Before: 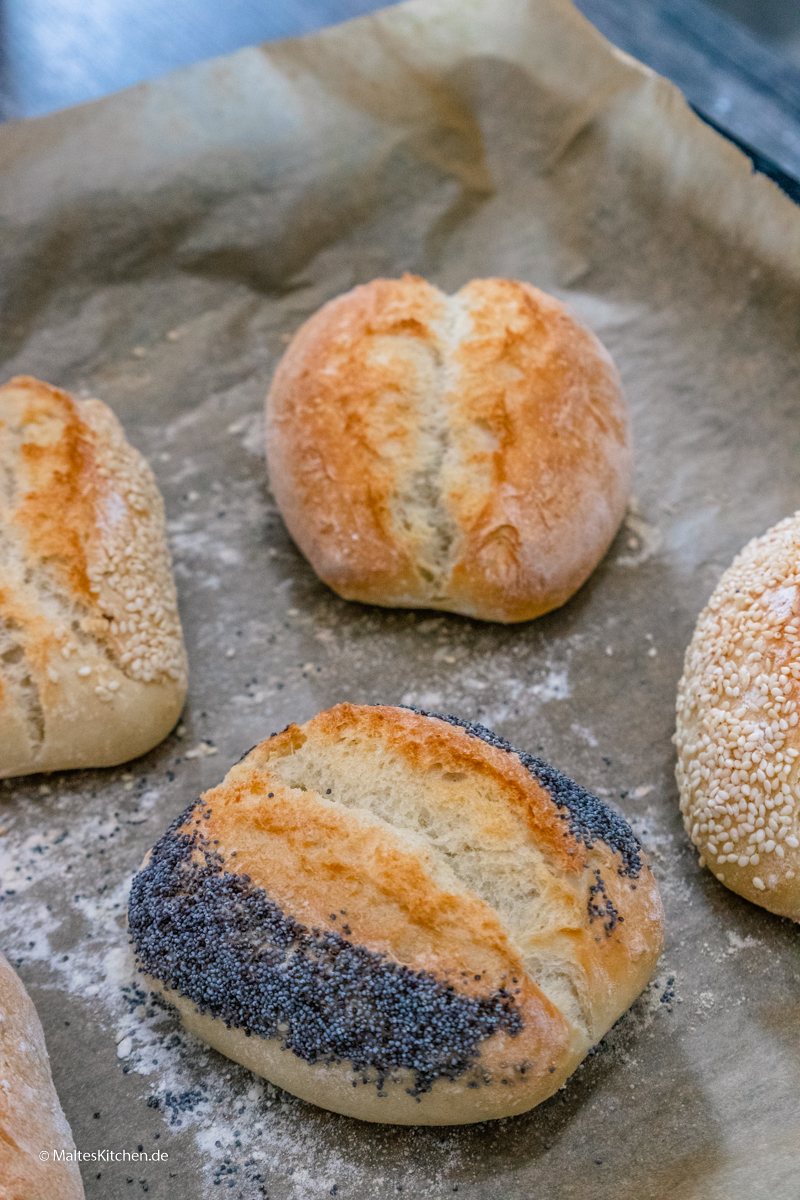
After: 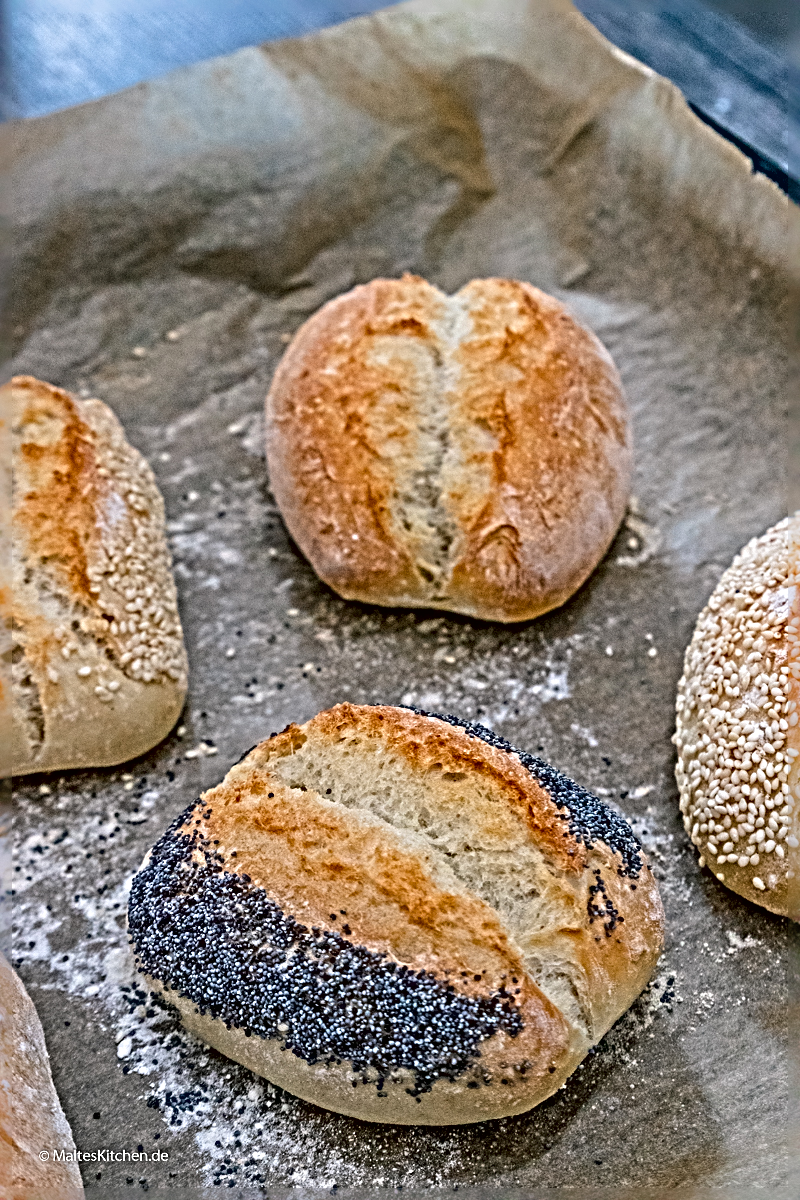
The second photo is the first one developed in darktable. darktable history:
contrast brightness saturation: contrast -0.011, brightness -0.011, saturation 0.042
sharpen: radius 6.258, amount 1.803, threshold 0.115
tone equalizer: edges refinement/feathering 500, mask exposure compensation -1.57 EV, preserve details no
